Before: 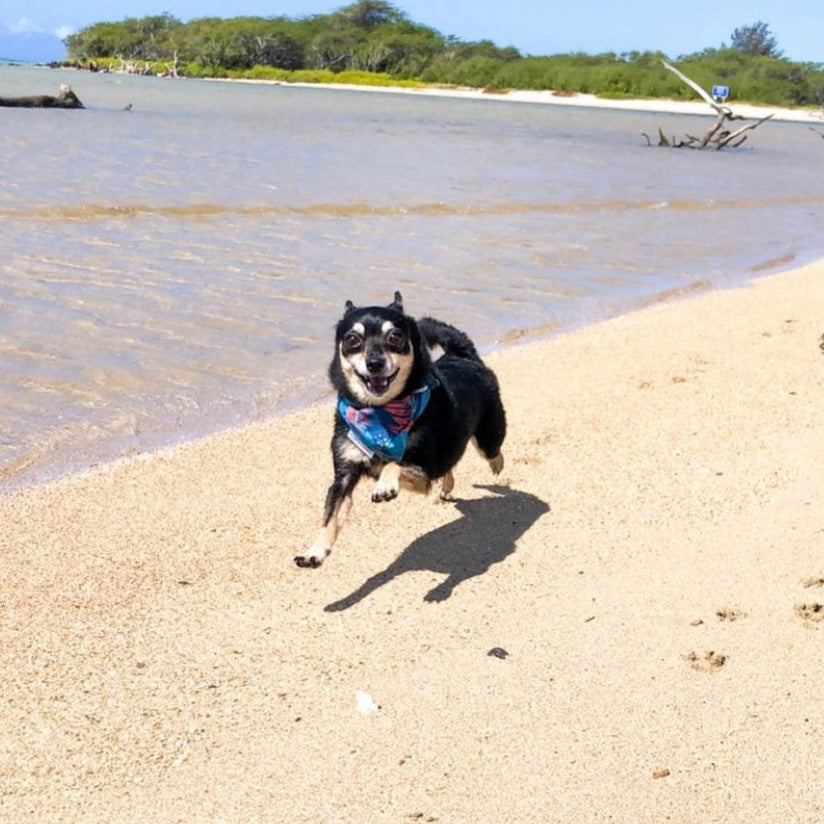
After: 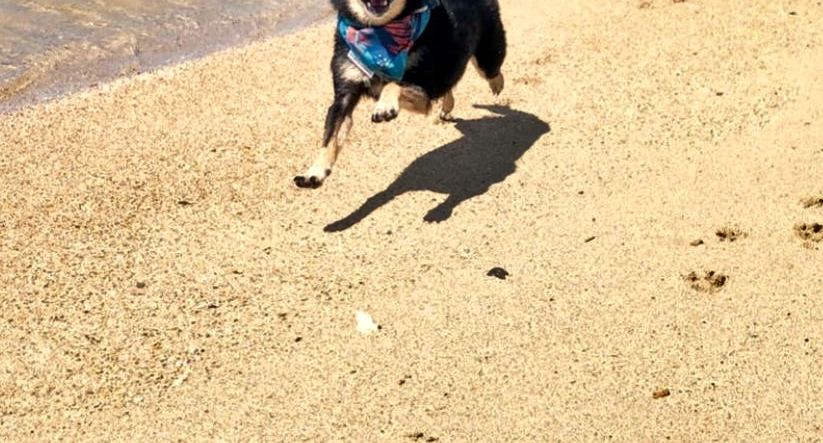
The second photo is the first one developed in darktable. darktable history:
white balance: red 1.029, blue 0.92
shadows and highlights: low approximation 0.01, soften with gaussian
crop and rotate: top 46.237%
local contrast: mode bilateral grid, contrast 20, coarseness 50, detail 132%, midtone range 0.2
